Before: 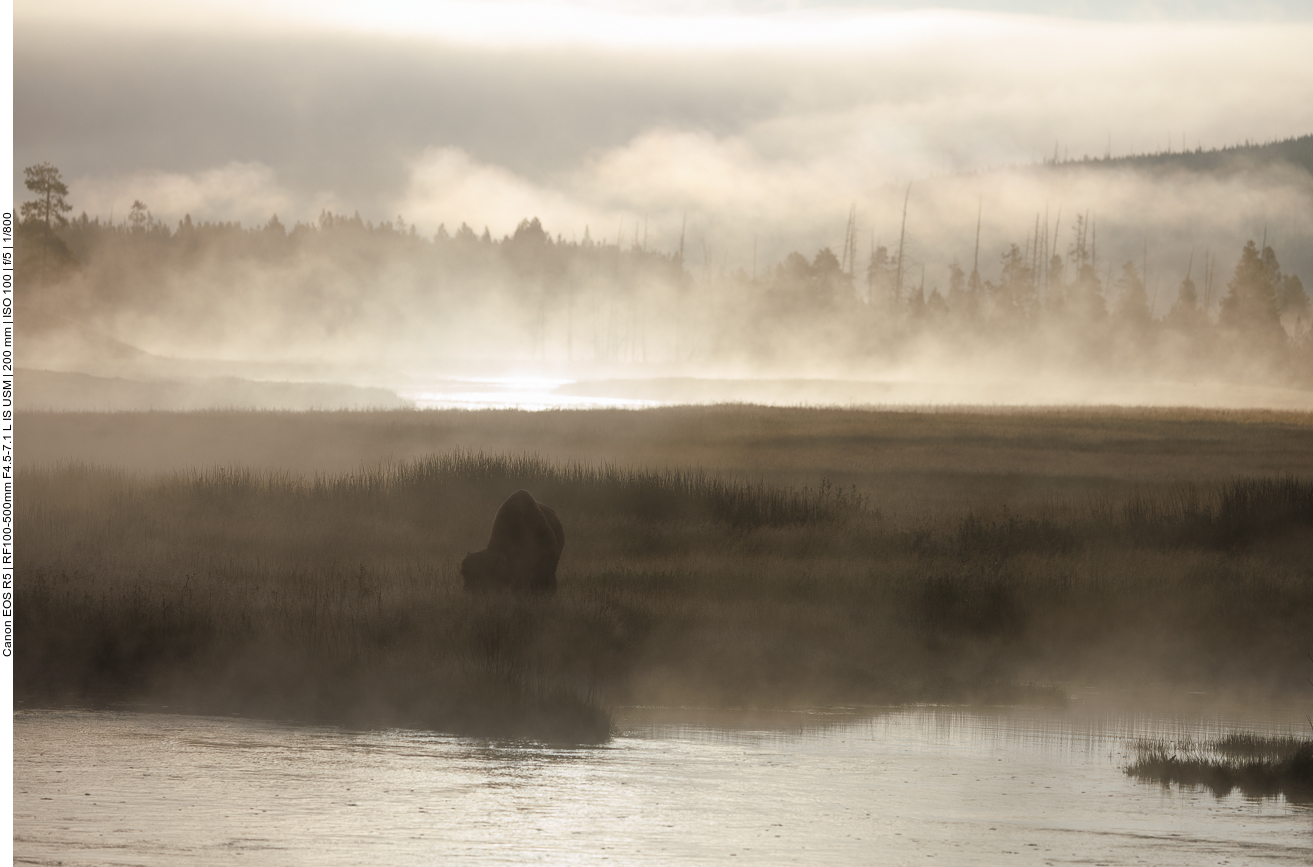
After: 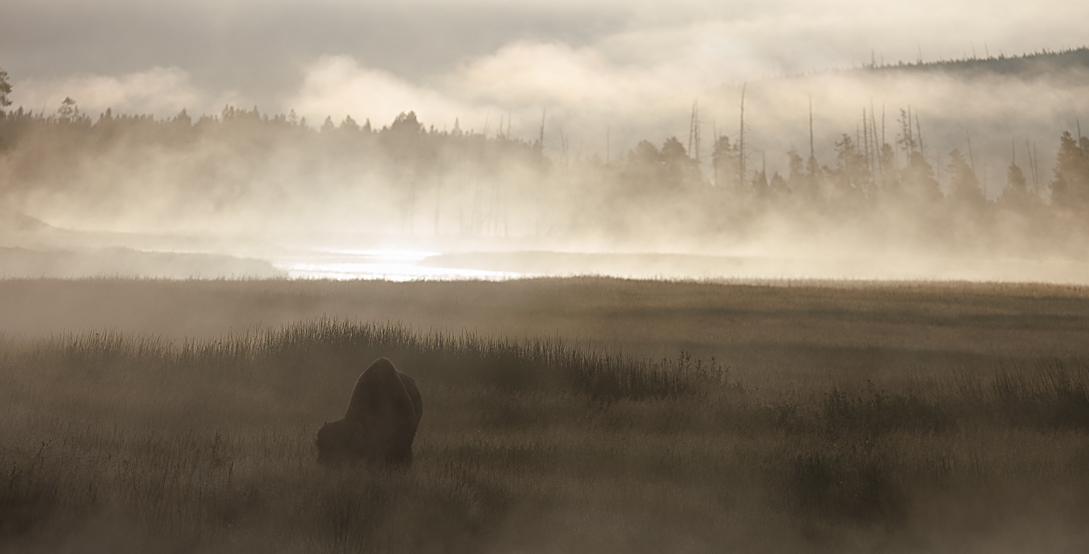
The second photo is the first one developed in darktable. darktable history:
sharpen: on, module defaults
shadows and highlights: shadows 4.1, highlights -17.6, soften with gaussian
crop and rotate: top 4.848%, bottom 29.503%
rotate and perspective: rotation 0.72°, lens shift (vertical) -0.352, lens shift (horizontal) -0.051, crop left 0.152, crop right 0.859, crop top 0.019, crop bottom 0.964
